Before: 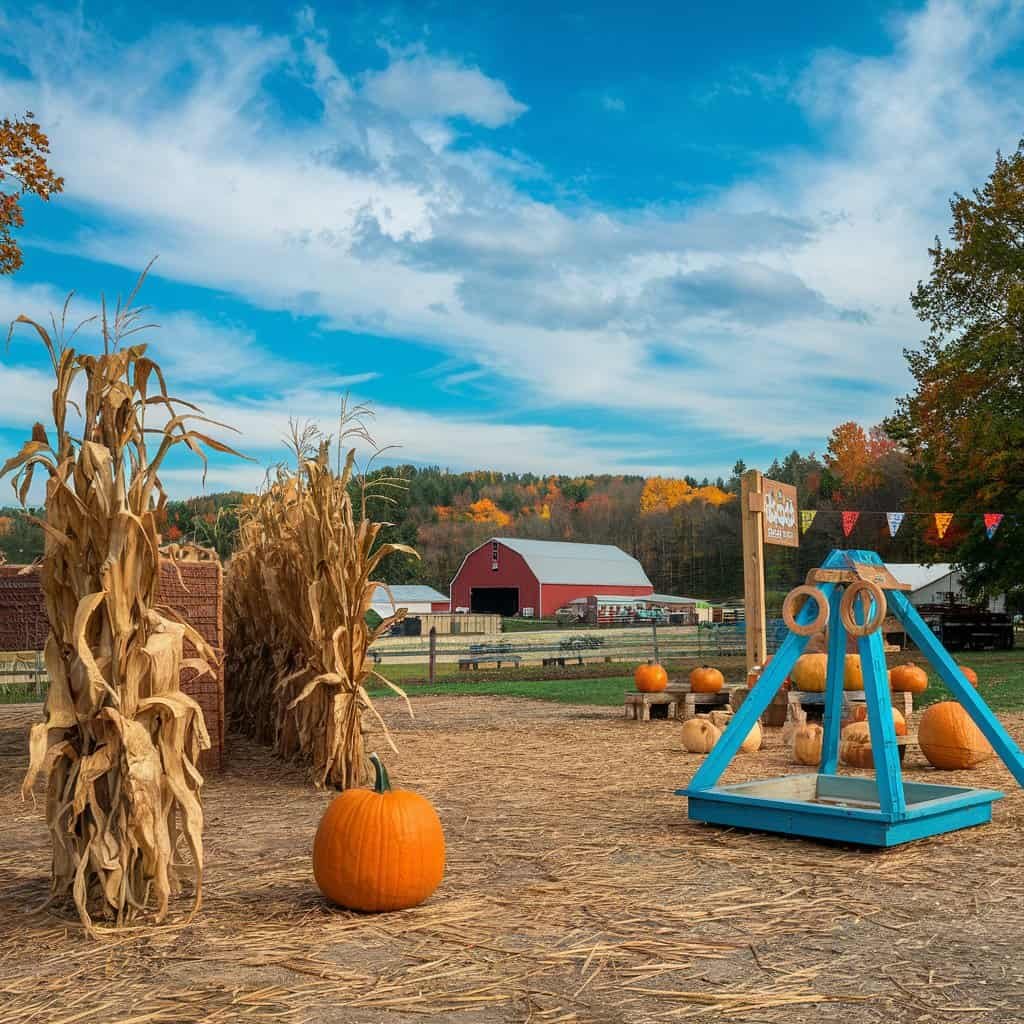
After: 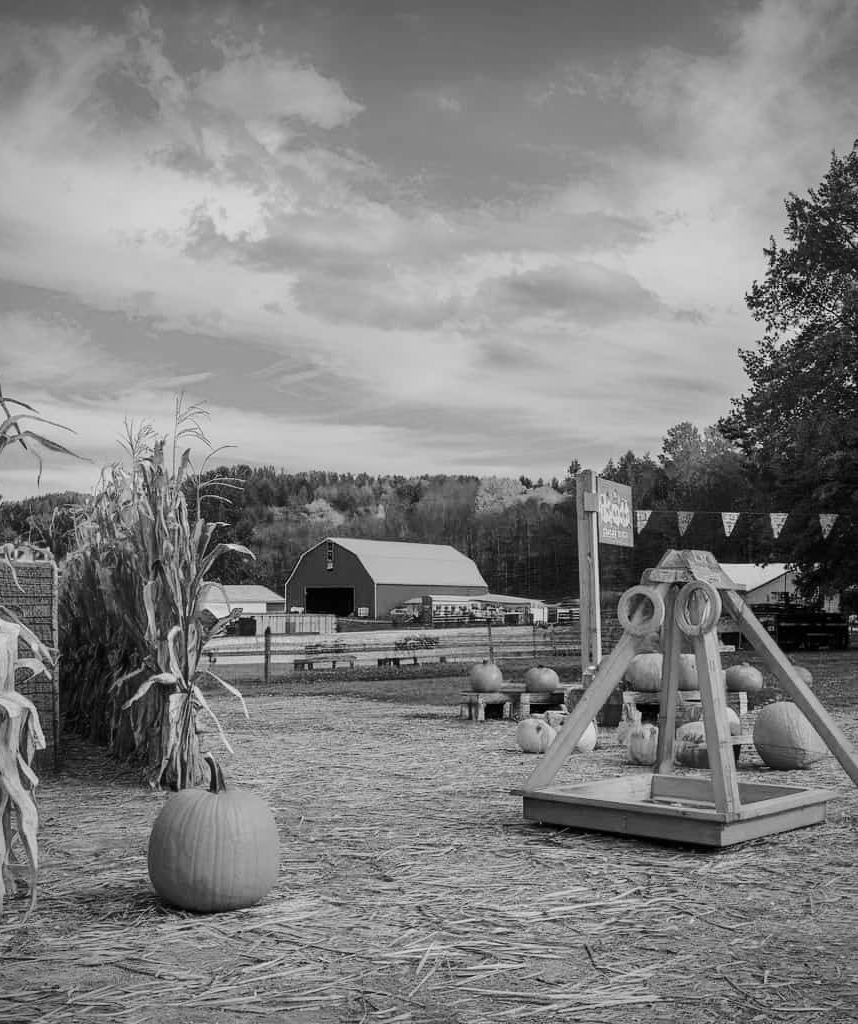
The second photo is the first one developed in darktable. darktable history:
white balance: red 0.924, blue 1.095
crop: left 16.145%
vignetting: fall-off radius 60.92%
tone curve: curves: ch0 [(0, 0) (0.23, 0.189) (0.486, 0.52) (0.822, 0.825) (0.994, 0.955)]; ch1 [(0, 0) (0.226, 0.261) (0.379, 0.442) (0.469, 0.468) (0.495, 0.498) (0.514, 0.509) (0.561, 0.603) (0.59, 0.656) (1, 1)]; ch2 [(0, 0) (0.269, 0.299) (0.459, 0.43) (0.498, 0.5) (0.523, 0.52) (0.586, 0.569) (0.635, 0.617) (0.659, 0.681) (0.718, 0.764) (1, 1)], color space Lab, independent channels, preserve colors none
monochrome: a 32, b 64, size 2.3
